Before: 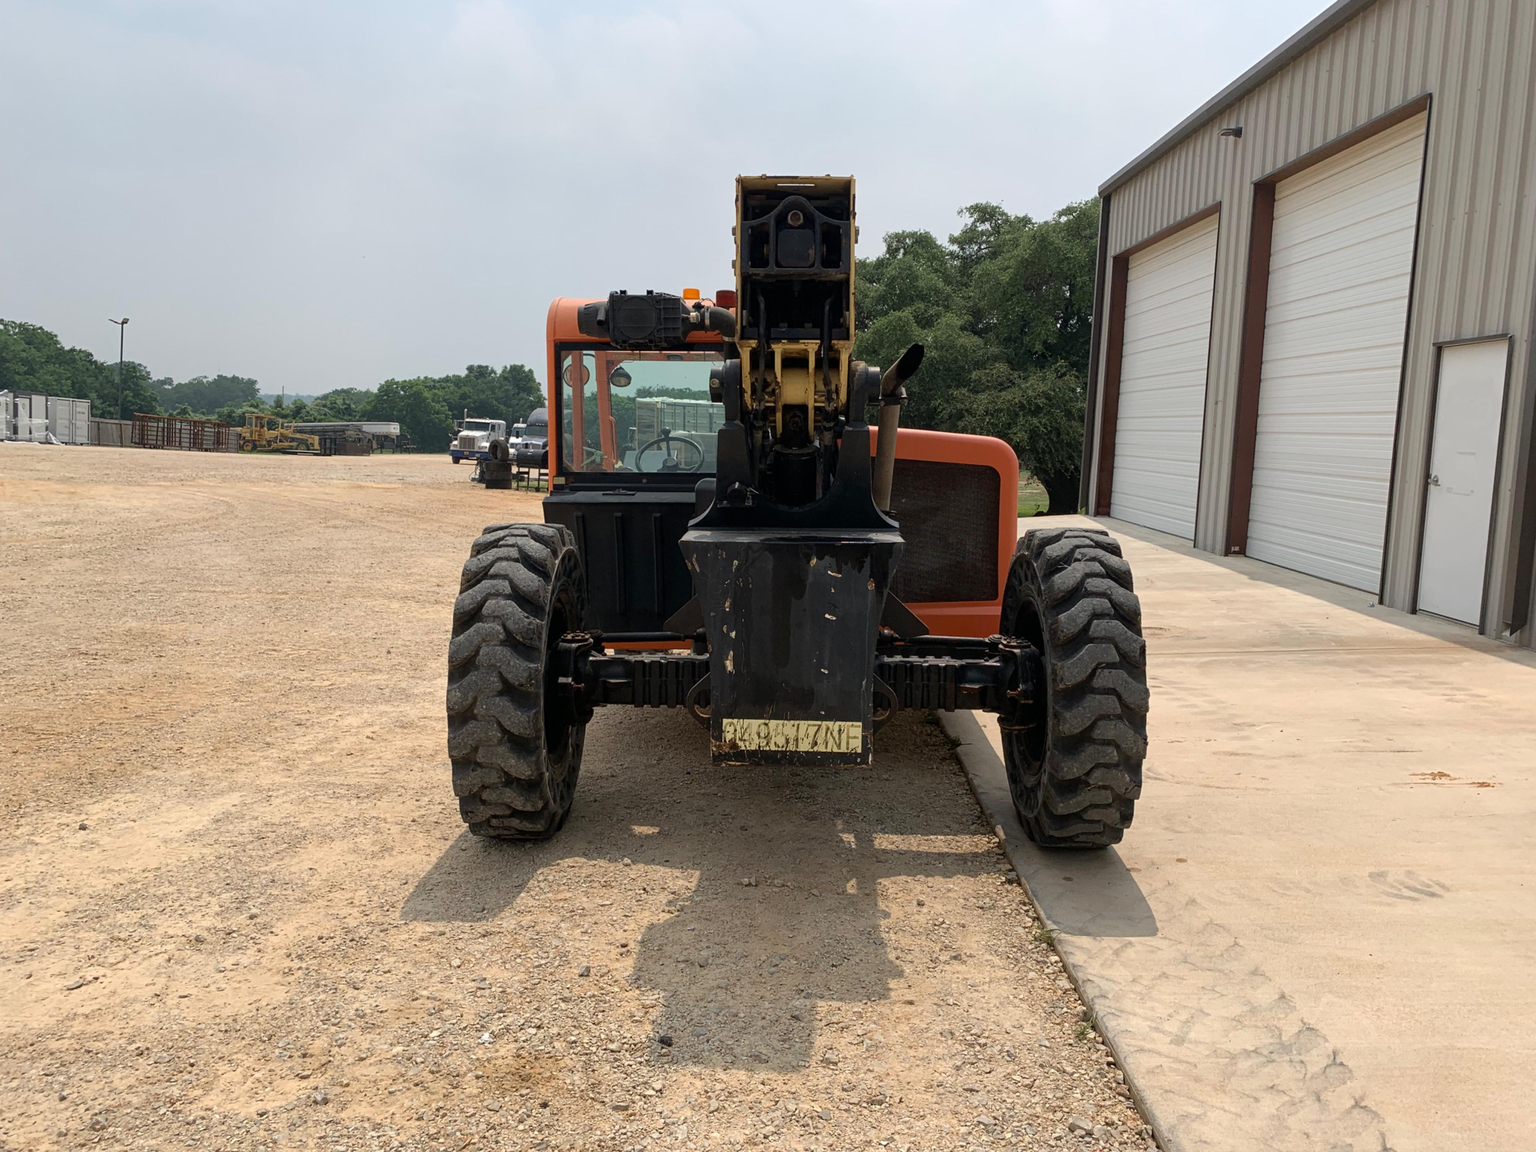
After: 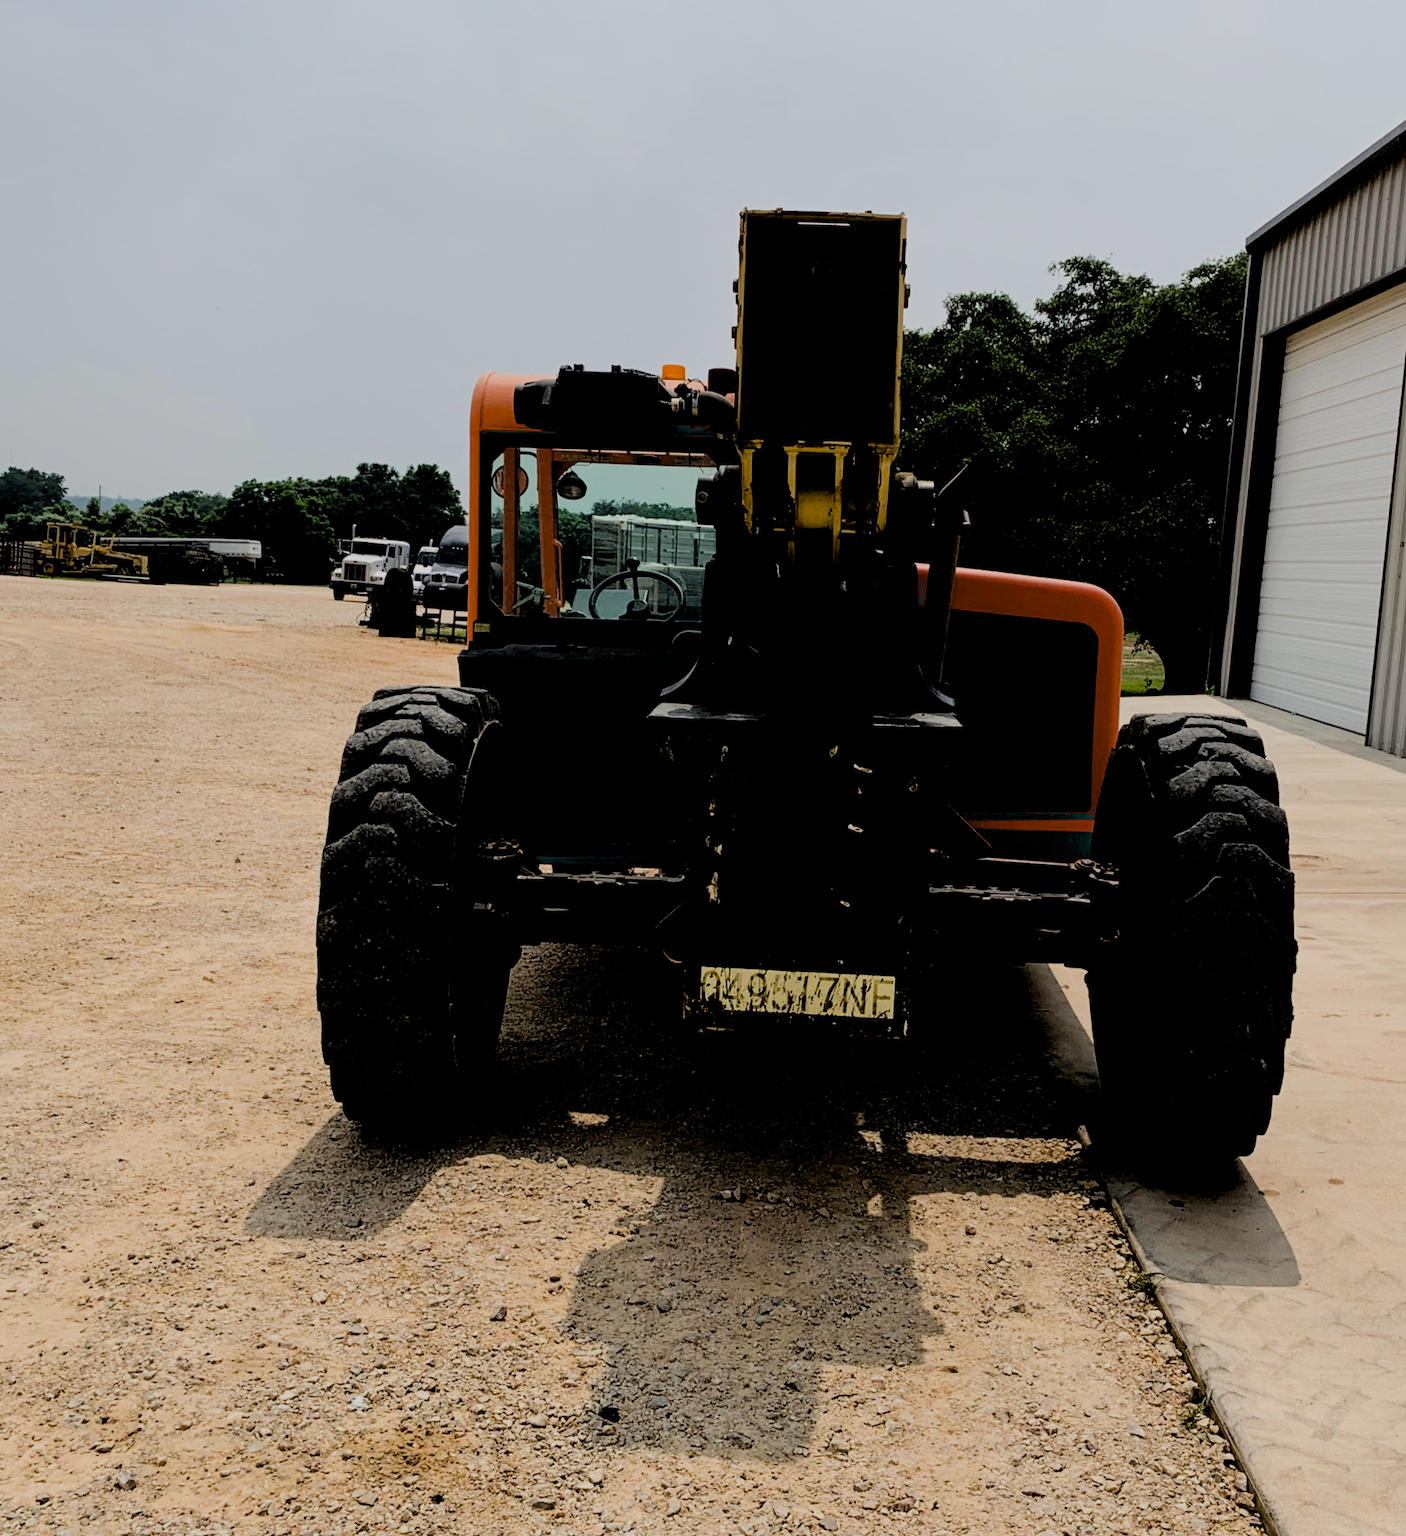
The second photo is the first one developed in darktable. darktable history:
exposure: black level correction 0.056, exposure -0.039 EV, compensate highlight preservation false
crop and rotate: left 13.537%, right 19.796%
rotate and perspective: rotation 1.57°, crop left 0.018, crop right 0.982, crop top 0.039, crop bottom 0.961
filmic rgb: black relative exposure -3.21 EV, white relative exposure 7.02 EV, hardness 1.46, contrast 1.35
